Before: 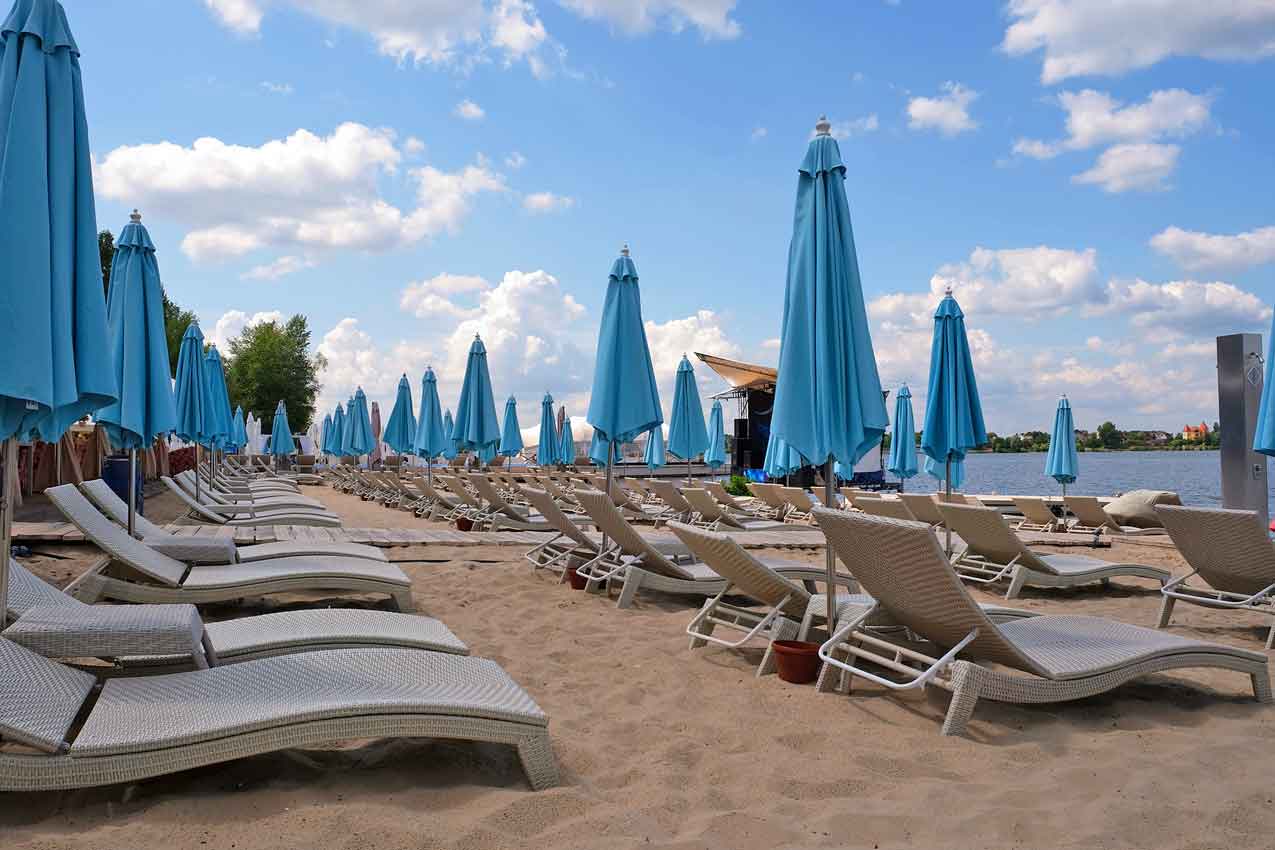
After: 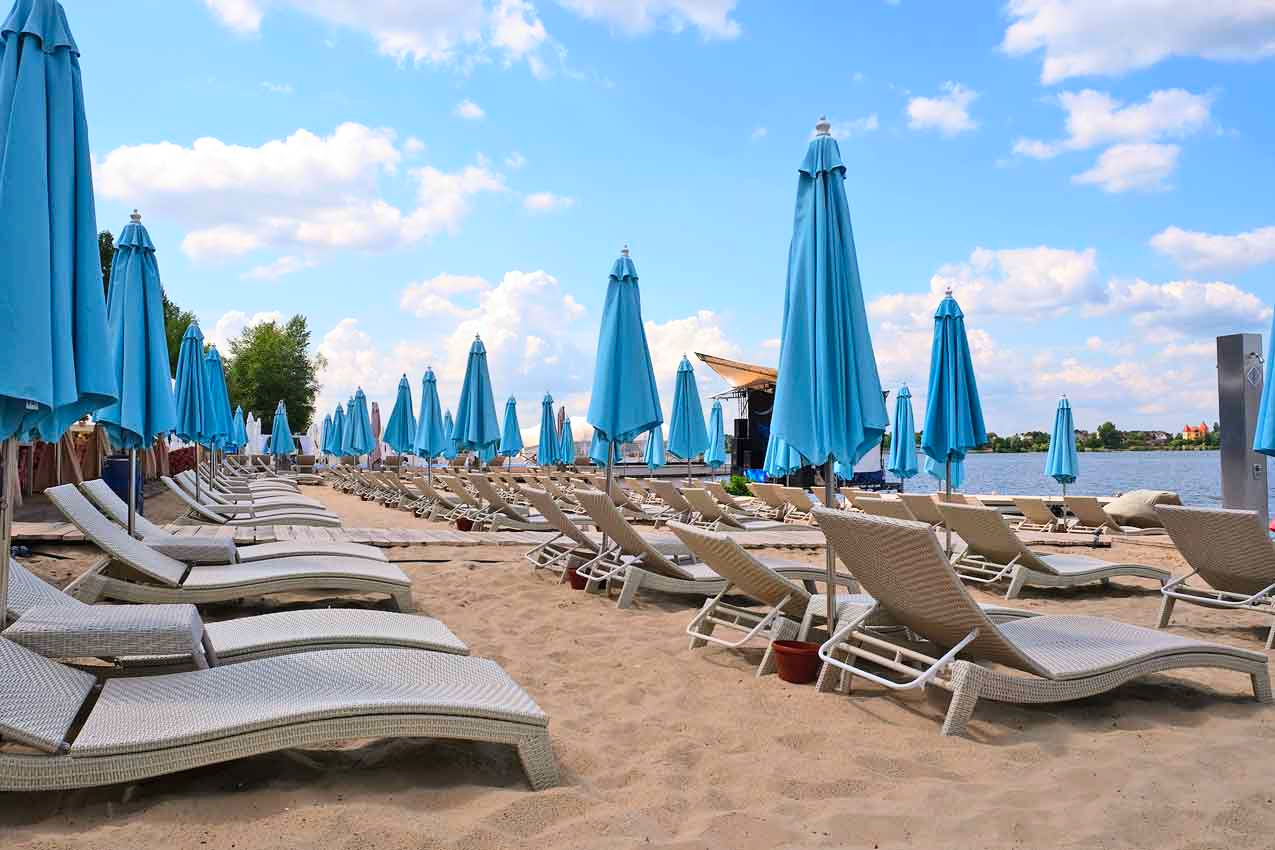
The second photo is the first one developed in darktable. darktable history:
contrast brightness saturation: contrast 0.201, brightness 0.167, saturation 0.224
